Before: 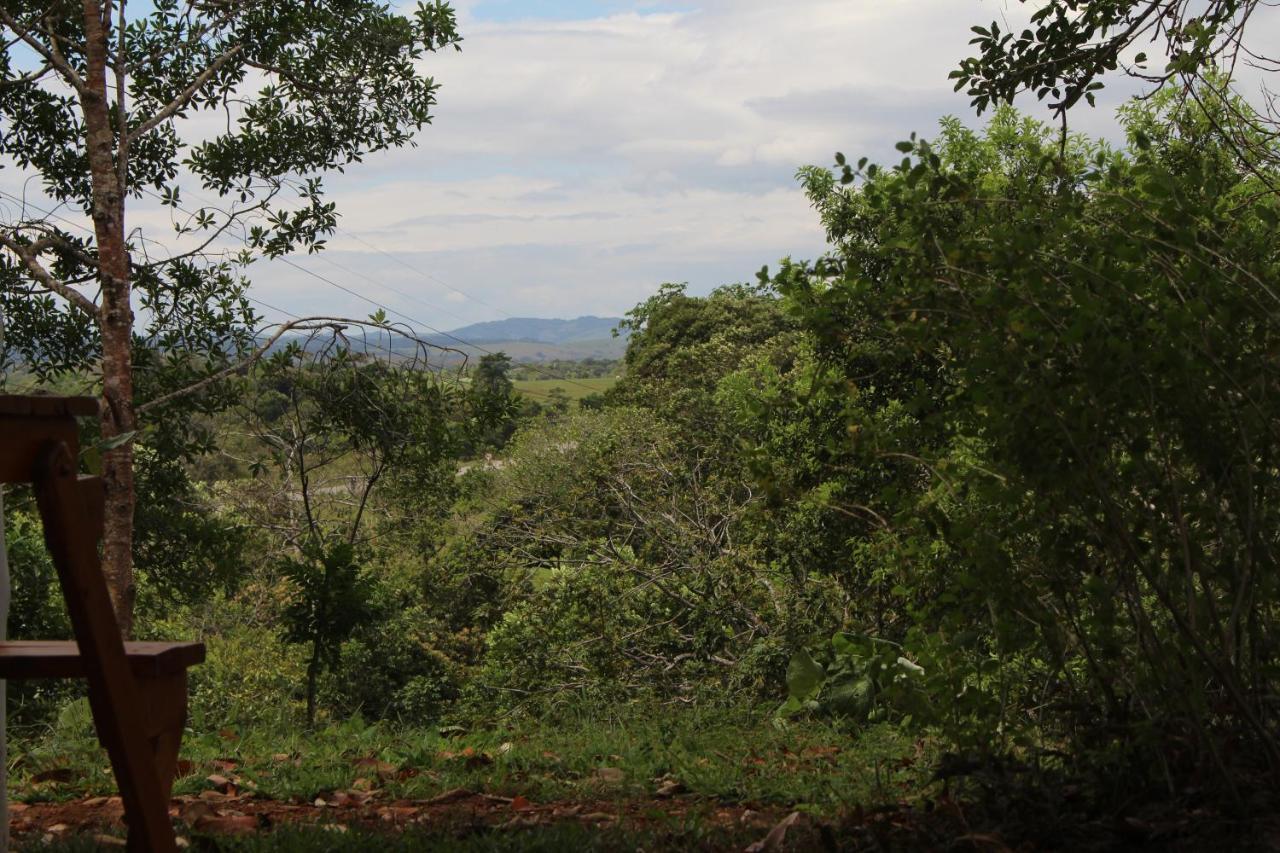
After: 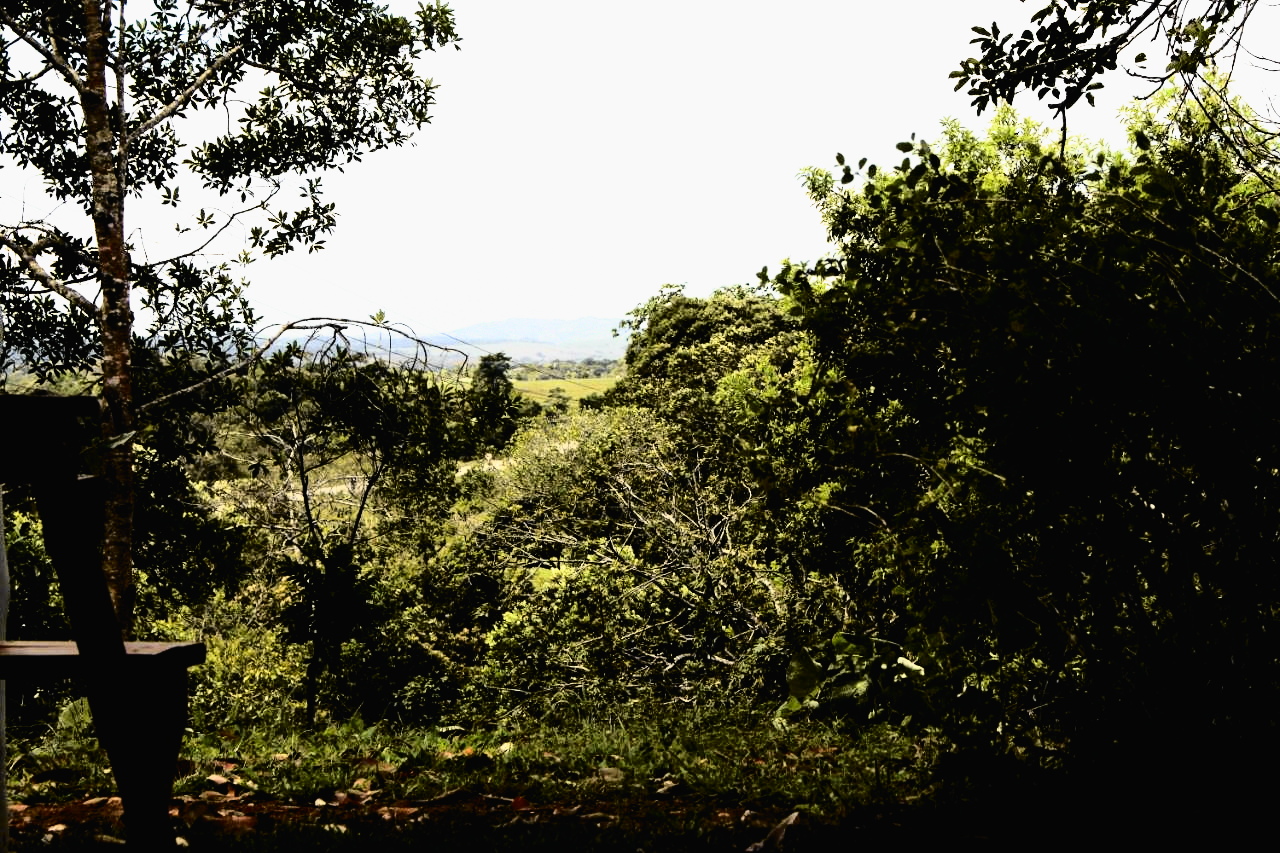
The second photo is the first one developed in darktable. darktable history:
tone equalizer: -8 EV -0.396 EV, -7 EV -0.374 EV, -6 EV -0.368 EV, -5 EV -0.247 EV, -3 EV 0.228 EV, -2 EV 0.347 EV, -1 EV 0.382 EV, +0 EV 0.438 EV, mask exposure compensation -0.514 EV
tone curve: curves: ch0 [(0, 0.013) (0.129, 0.1) (0.327, 0.382) (0.489, 0.573) (0.66, 0.748) (0.858, 0.926) (1, 0.977)]; ch1 [(0, 0) (0.353, 0.344) (0.45, 0.46) (0.498, 0.498) (0.521, 0.512) (0.563, 0.559) (0.592, 0.585) (0.647, 0.68) (1, 1)]; ch2 [(0, 0) (0.333, 0.346) (0.375, 0.375) (0.427, 0.44) (0.476, 0.492) (0.511, 0.508) (0.528, 0.533) (0.579, 0.61) (0.612, 0.644) (0.66, 0.715) (1, 1)], color space Lab, independent channels, preserve colors none
filmic rgb: black relative exposure -5.56 EV, white relative exposure 2.49 EV, target black luminance 0%, hardness 4.51, latitude 67.18%, contrast 1.468, shadows ↔ highlights balance -3.75%, color science v4 (2020), enable highlight reconstruction true
contrast brightness saturation: contrast 0.218
exposure: black level correction 0, exposure 0.499 EV, compensate exposure bias true, compensate highlight preservation false
